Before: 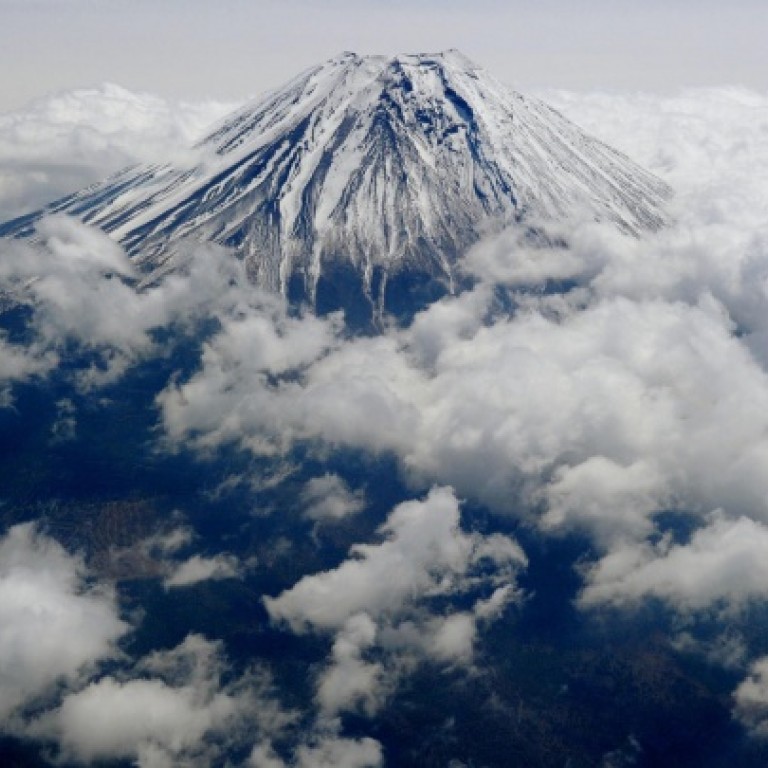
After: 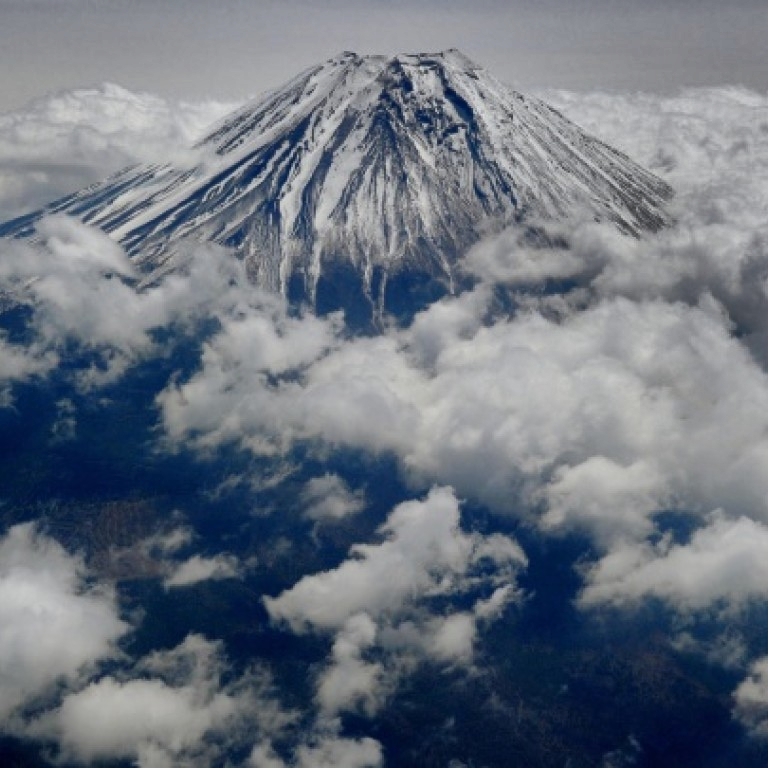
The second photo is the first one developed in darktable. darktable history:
shadows and highlights: shadows 20.75, highlights -81.99, shadows color adjustment 99.17%, highlights color adjustment 0.082%, soften with gaussian
tone equalizer: edges refinement/feathering 500, mask exposure compensation -1.57 EV, preserve details no
